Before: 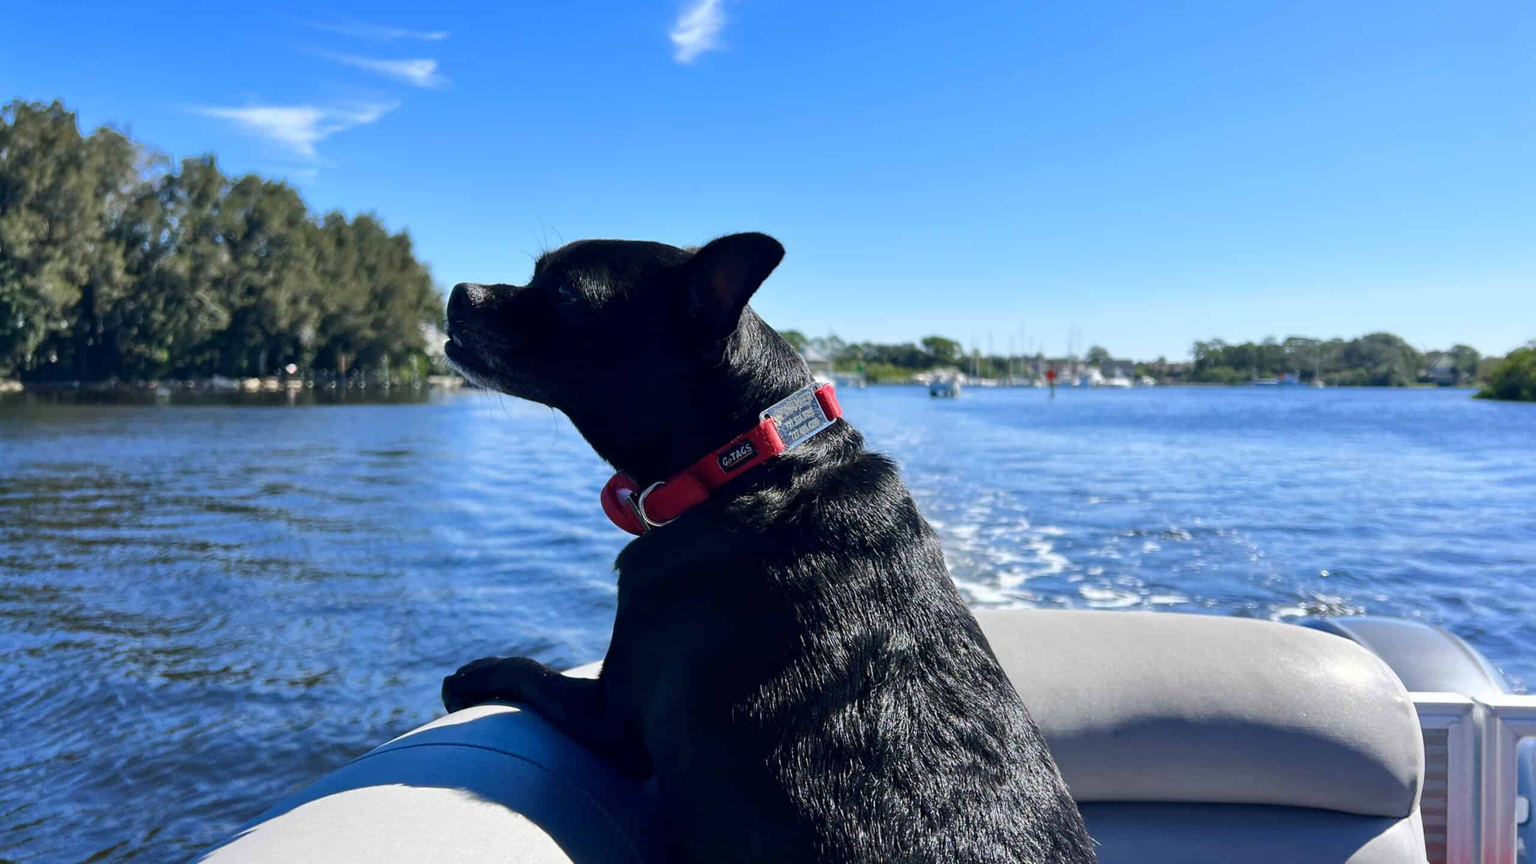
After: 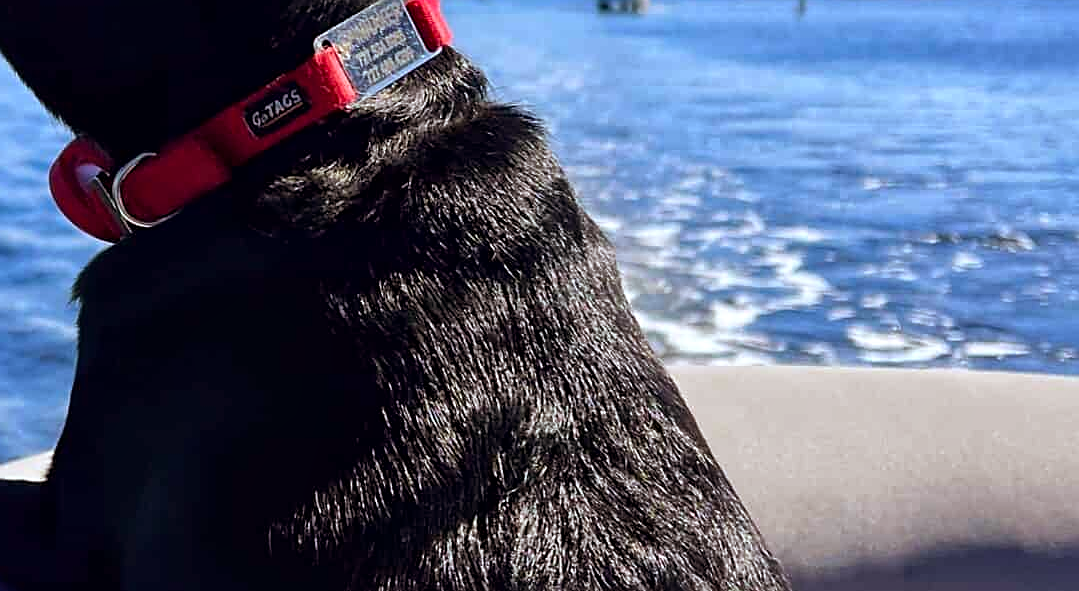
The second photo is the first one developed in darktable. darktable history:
rgb levels: mode RGB, independent channels, levels [[0, 0.5, 1], [0, 0.521, 1], [0, 0.536, 1]]
local contrast: mode bilateral grid, contrast 20, coarseness 50, detail 130%, midtone range 0.2
crop: left 37.221%, top 45.169%, right 20.63%, bottom 13.777%
sharpen: on, module defaults
